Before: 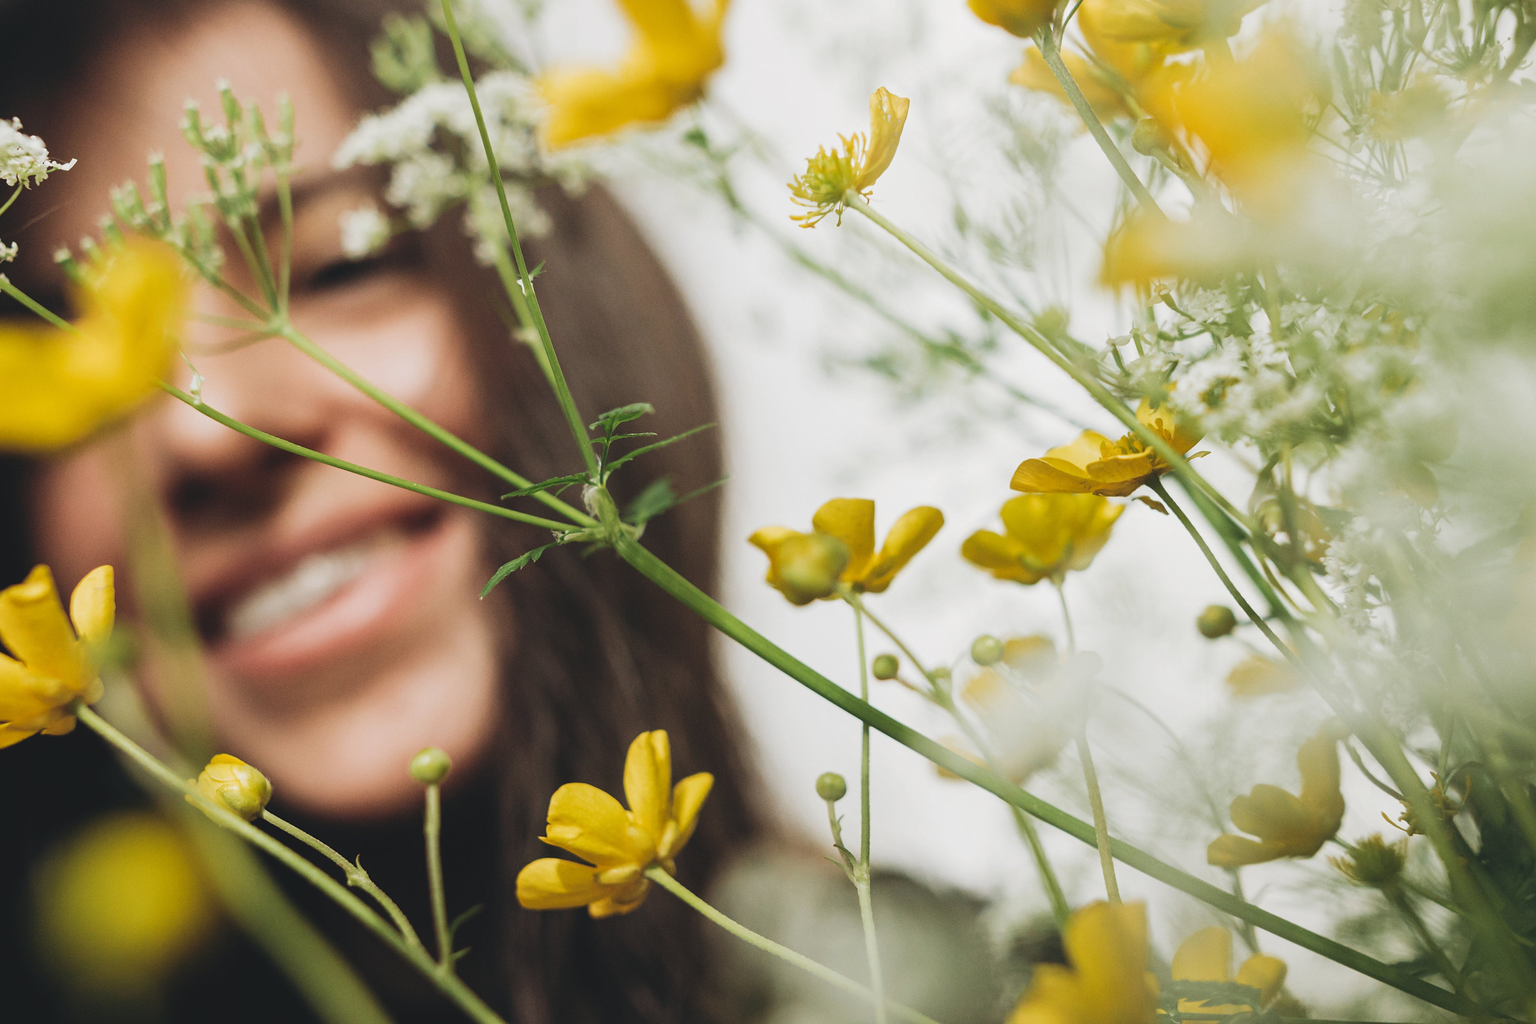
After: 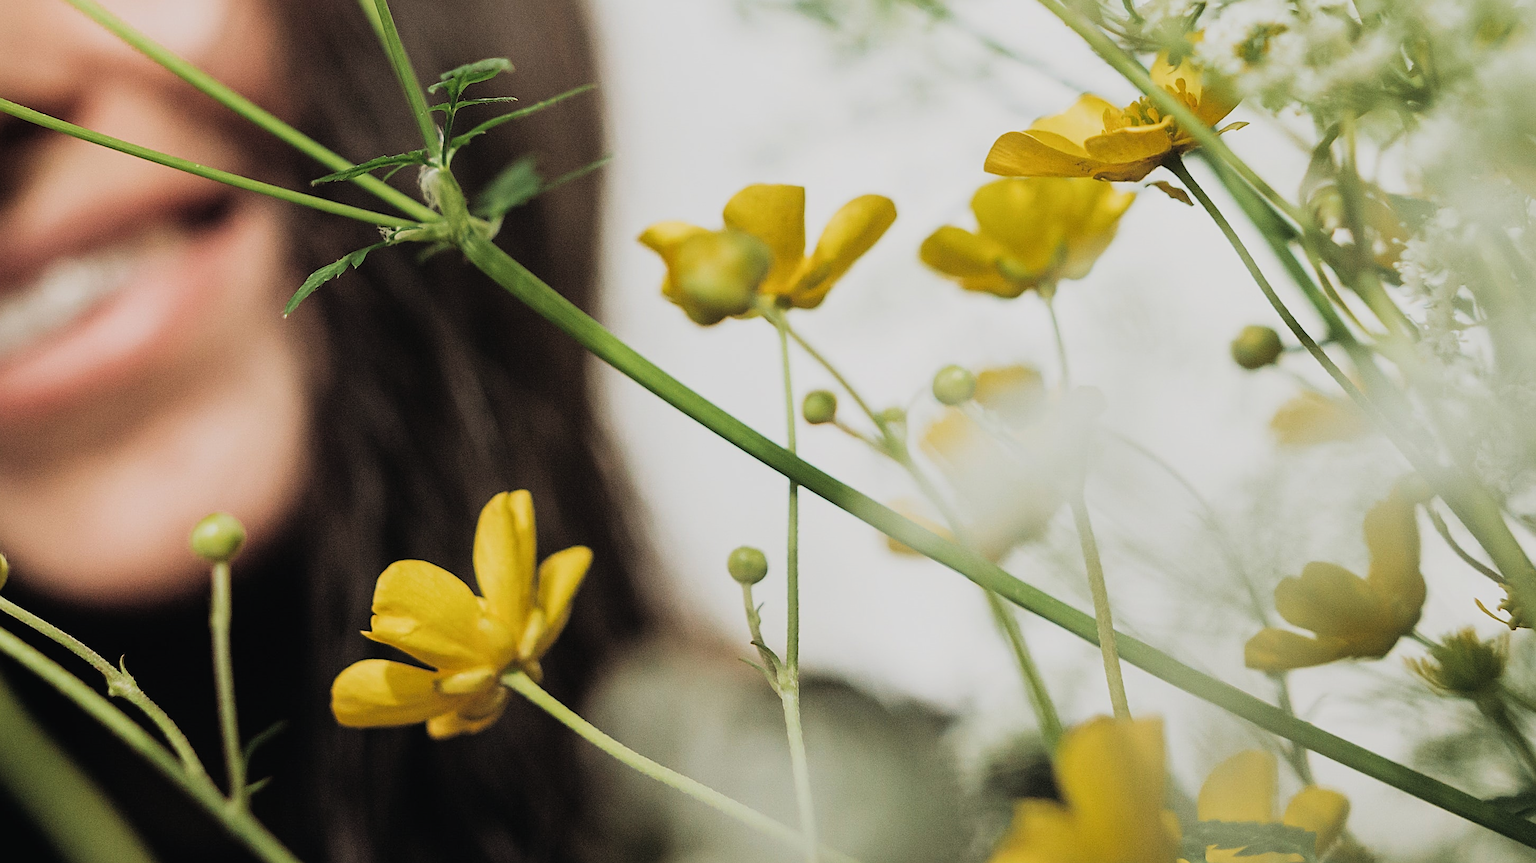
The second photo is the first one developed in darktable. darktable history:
filmic rgb: black relative exposure -11.88 EV, white relative exposure 5.43 EV, threshold 3 EV, hardness 4.49, latitude 50%, contrast 1.14, color science v5 (2021), contrast in shadows safe, contrast in highlights safe, enable highlight reconstruction true
sharpen: on, module defaults
crop and rotate: left 17.299%, top 35.115%, right 7.015%, bottom 1.024%
